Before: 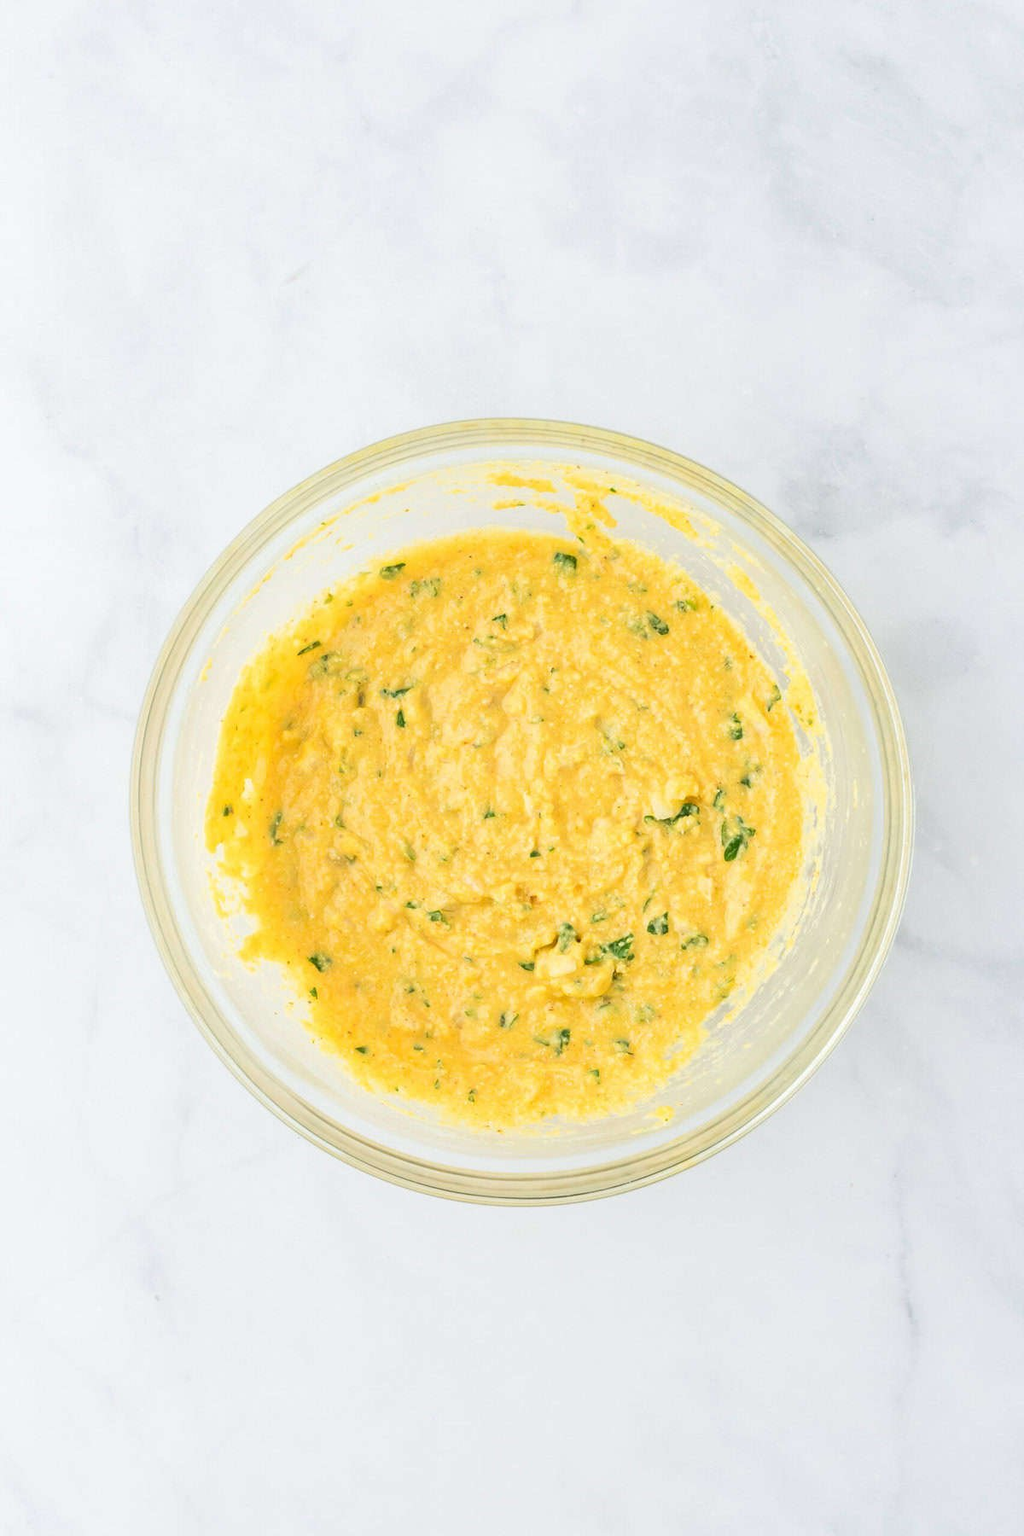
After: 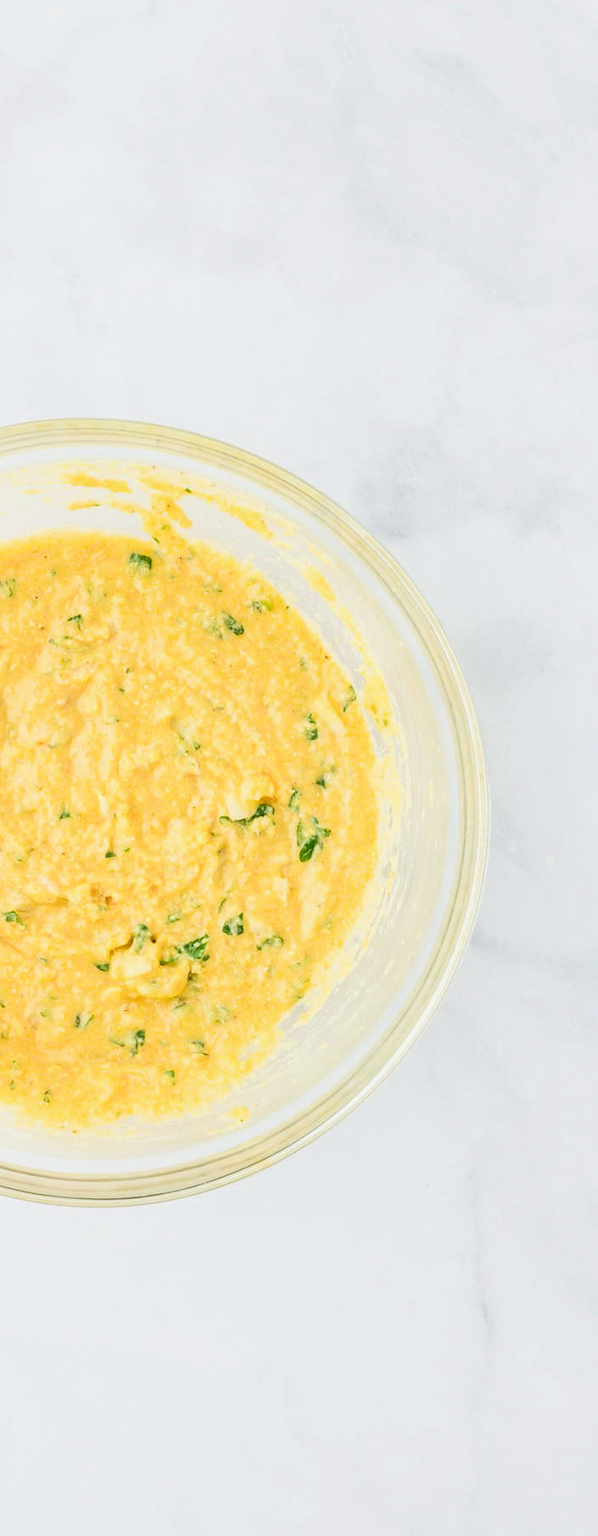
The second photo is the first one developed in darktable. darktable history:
crop: left 41.525%
color balance rgb: perceptual saturation grading › global saturation 0.966%, saturation formula JzAzBz (2021)
exposure: black level correction 0, exposure 0.693 EV, compensate exposure bias true, compensate highlight preservation false
filmic rgb: black relative exposure -7.97 EV, white relative exposure 3.96 EV, hardness 4.12, contrast 0.984
local contrast: on, module defaults
tone equalizer: edges refinement/feathering 500, mask exposure compensation -1.57 EV, preserve details no
